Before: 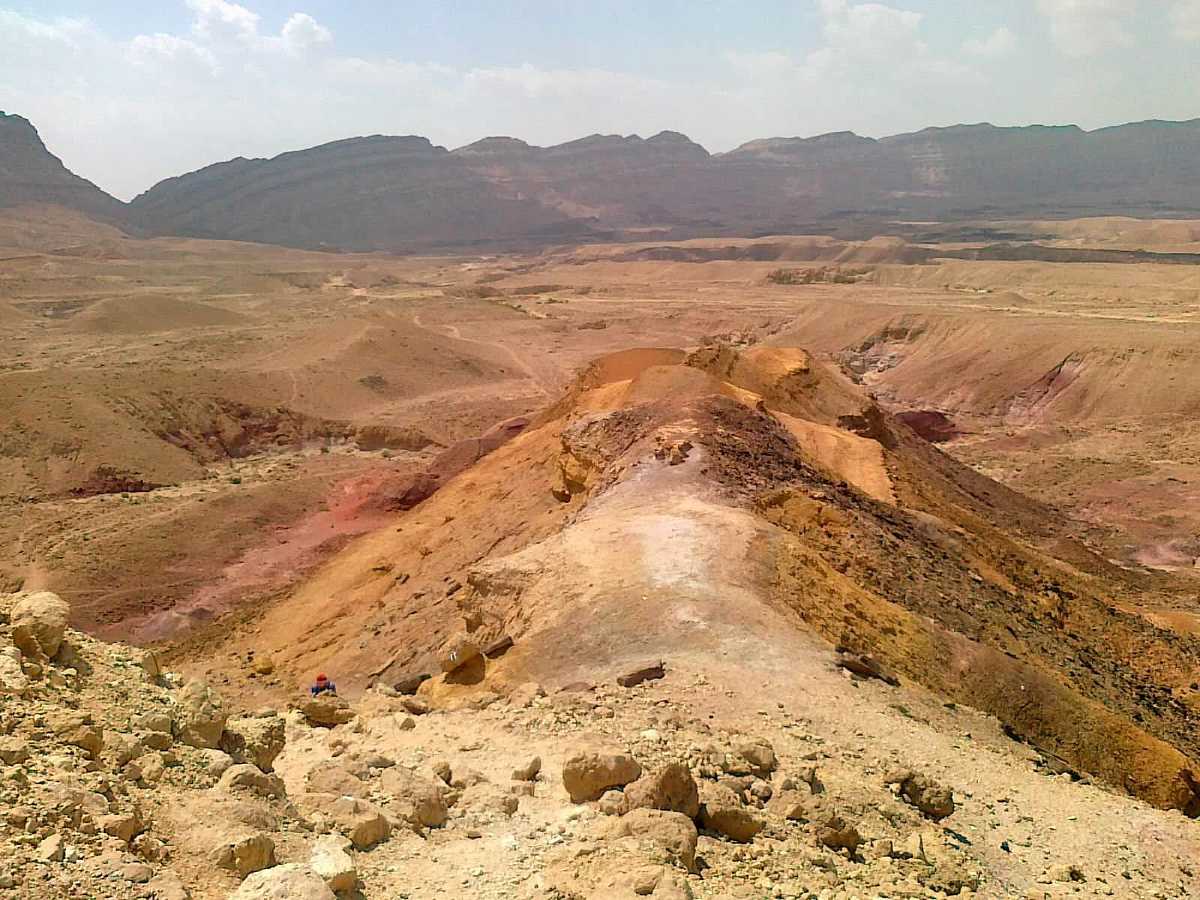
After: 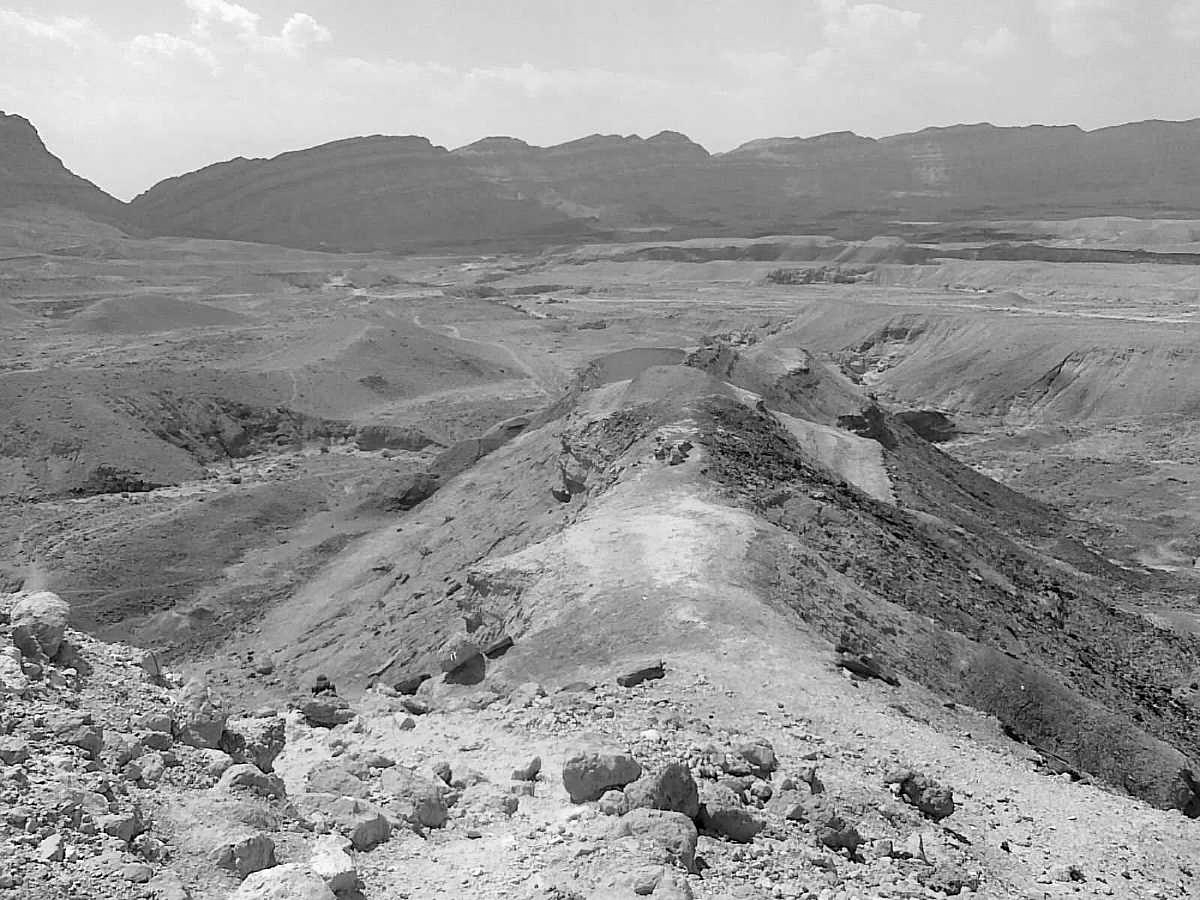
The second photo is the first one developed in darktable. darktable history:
sharpen: amount 0.2
monochrome: a 16.01, b -2.65, highlights 0.52
color balance rgb: perceptual saturation grading › global saturation 25%, global vibrance 20%
